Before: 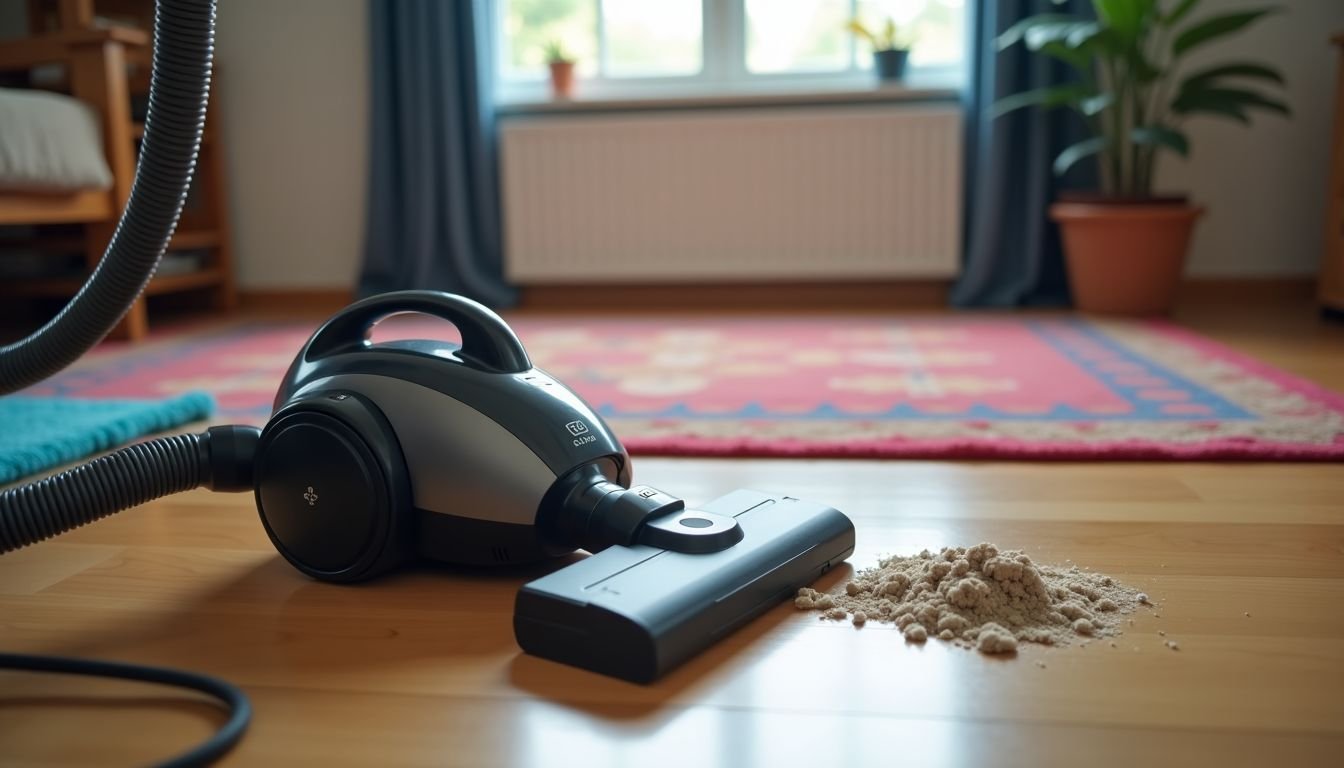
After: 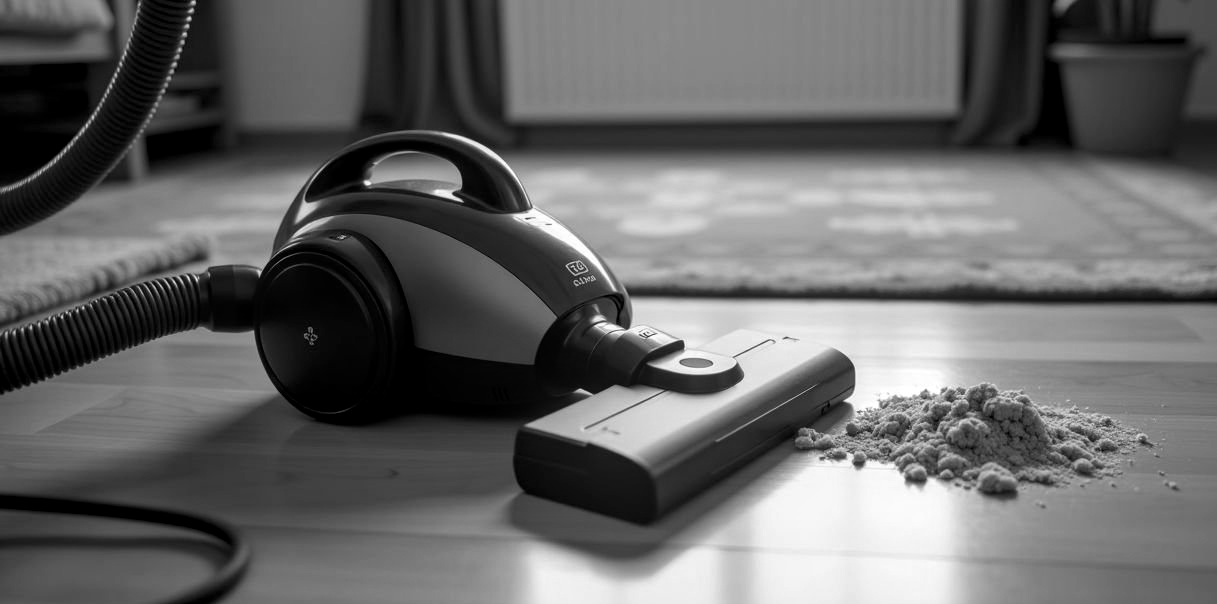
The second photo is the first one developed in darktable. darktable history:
monochrome: on, module defaults
crop: top 20.916%, right 9.437%, bottom 0.316%
local contrast: detail 130%
color correction: highlights a* 4.02, highlights b* 4.98, shadows a* -7.55, shadows b* 4.98
color balance: lift [1, 0.994, 1.002, 1.006], gamma [0.957, 1.081, 1.016, 0.919], gain [0.97, 0.972, 1.01, 1.028], input saturation 91.06%, output saturation 79.8%
